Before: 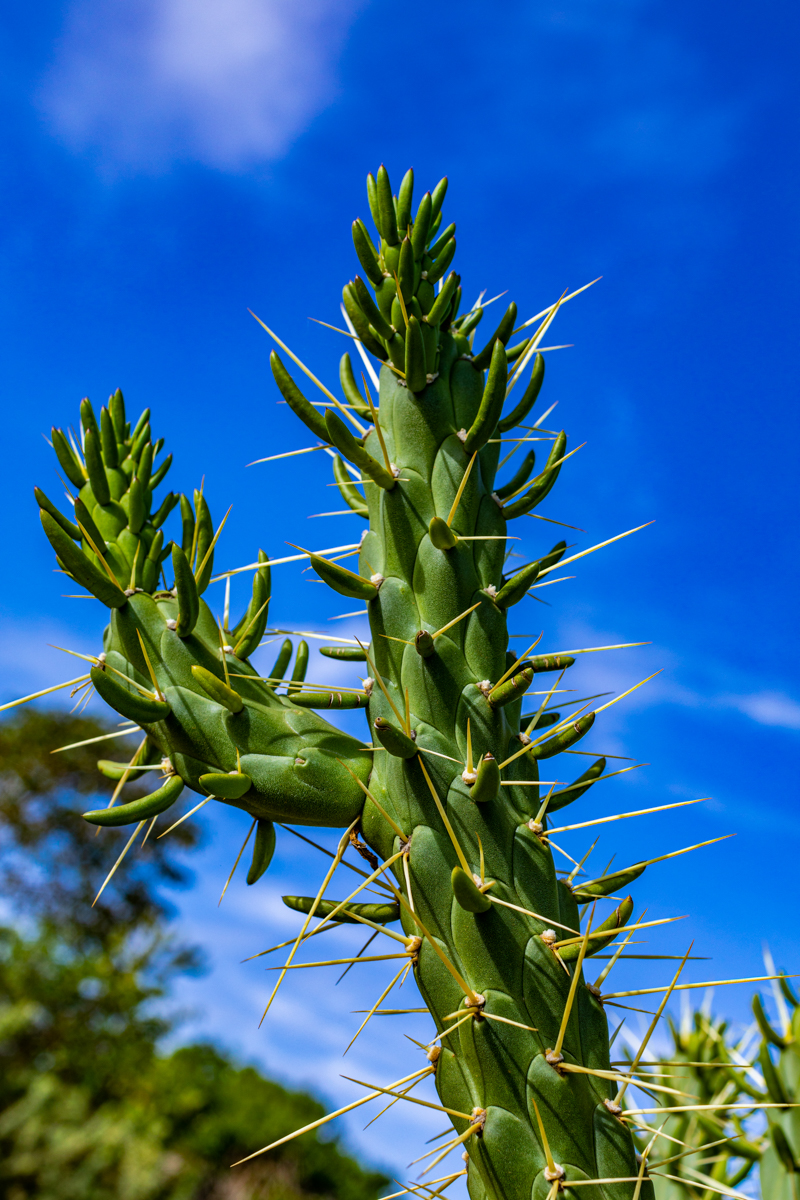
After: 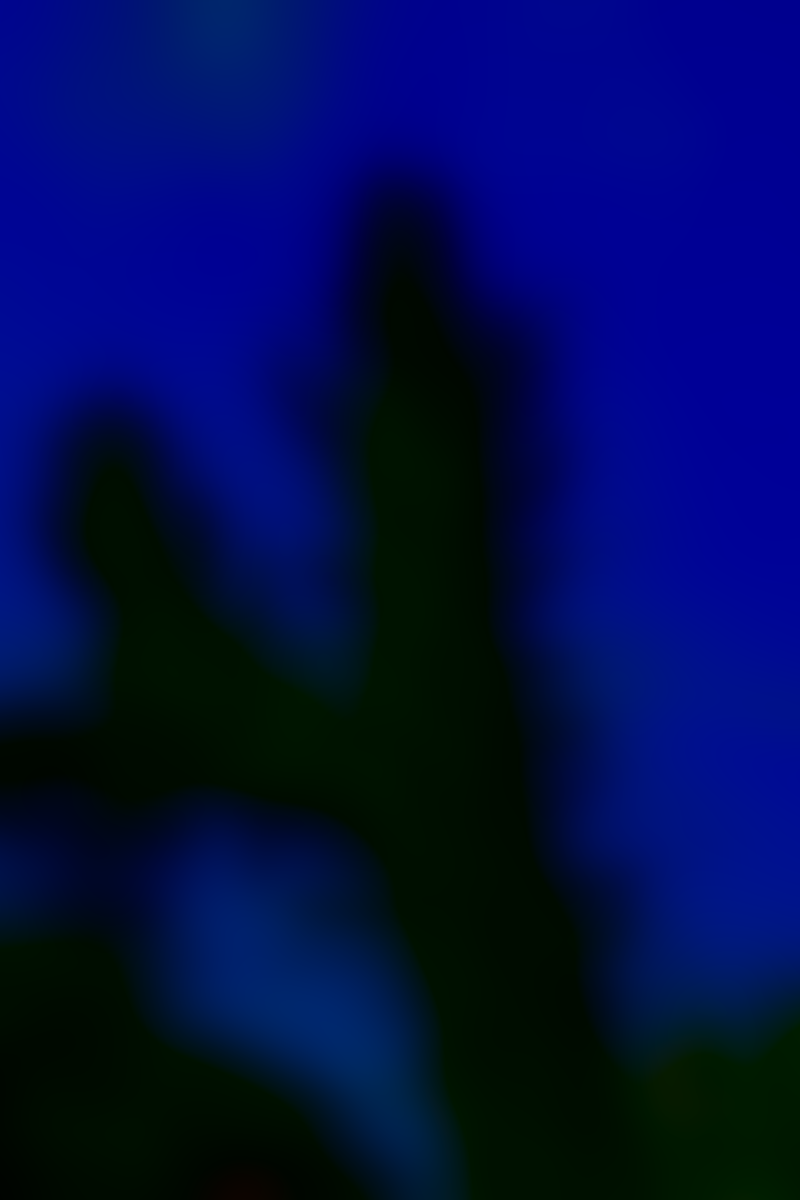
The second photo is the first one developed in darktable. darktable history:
sharpen: on, module defaults
lowpass: radius 31.92, contrast 1.72, brightness -0.98, saturation 0.94
color calibration: x 0.37, y 0.382, temperature 4313.32 K
shadows and highlights: on, module defaults
exposure: exposure -2.002 EV, compensate highlight preservation false
